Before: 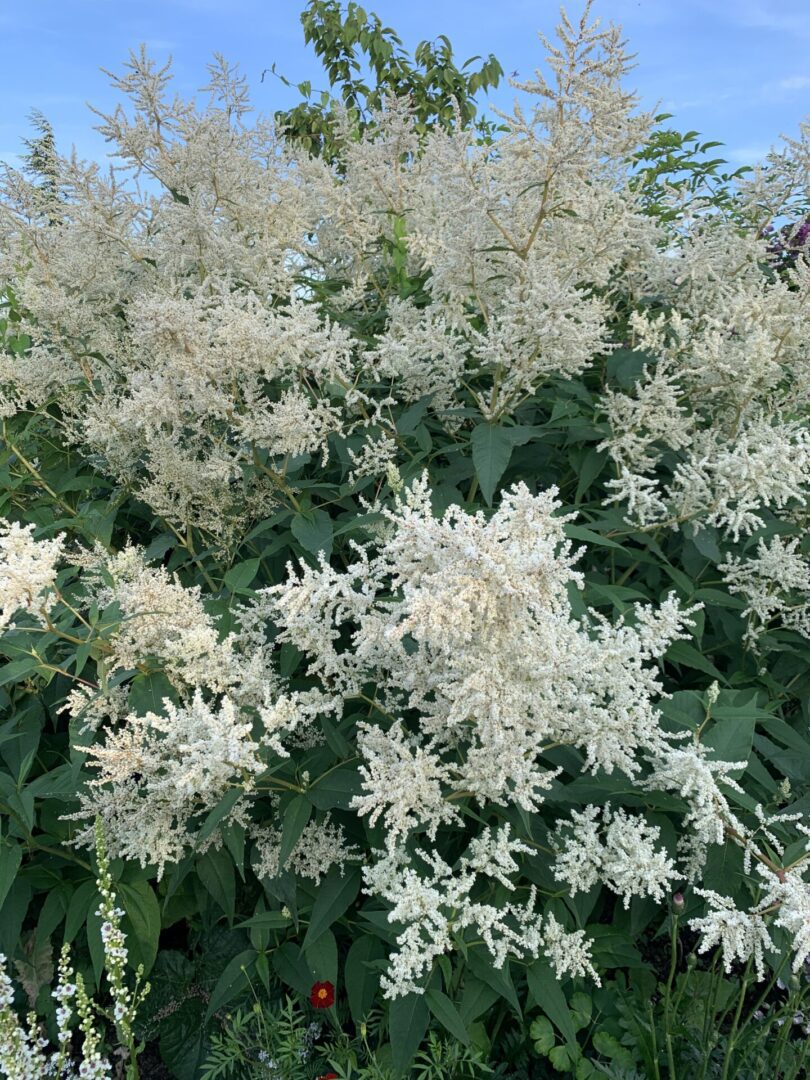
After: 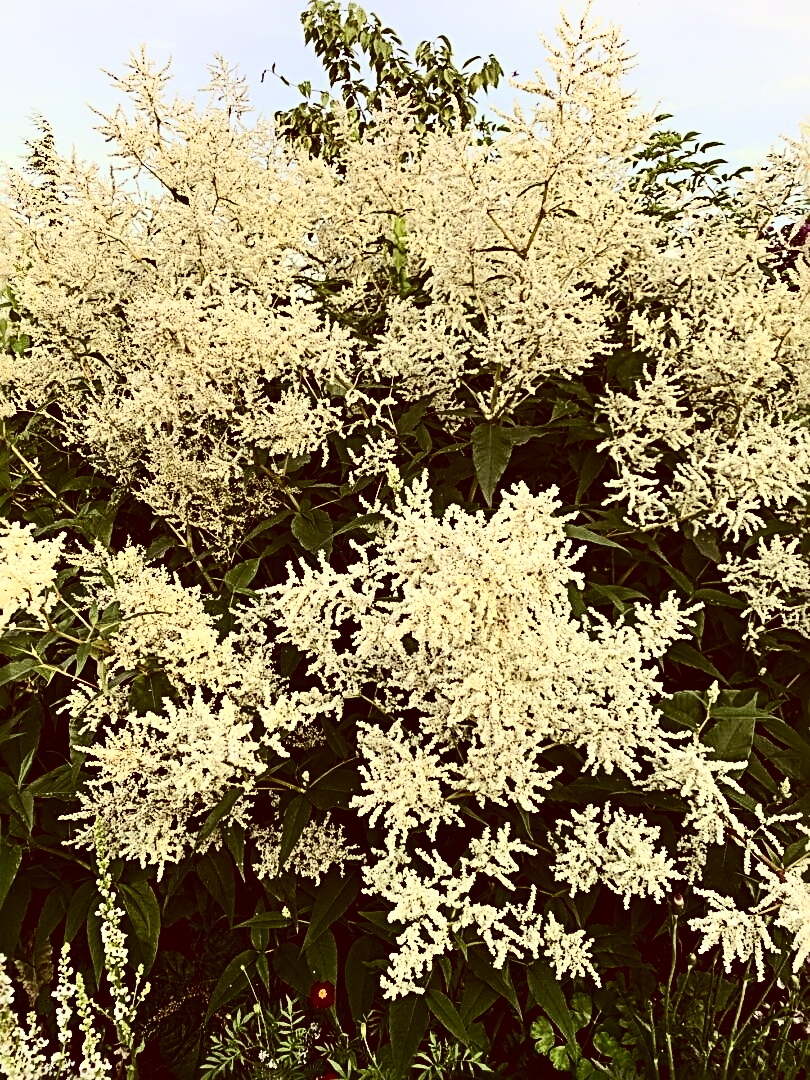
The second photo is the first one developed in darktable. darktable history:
shadows and highlights: highlights 70, soften with gaussian
haze removal: compatibility mode true, adaptive false
color correction: highlights a* 1.2, highlights b* 23.56, shadows a* 16.34, shadows b* 24.83
contrast brightness saturation: contrast 0.508, saturation -0.102
sharpen: radius 3.731, amount 0.938
